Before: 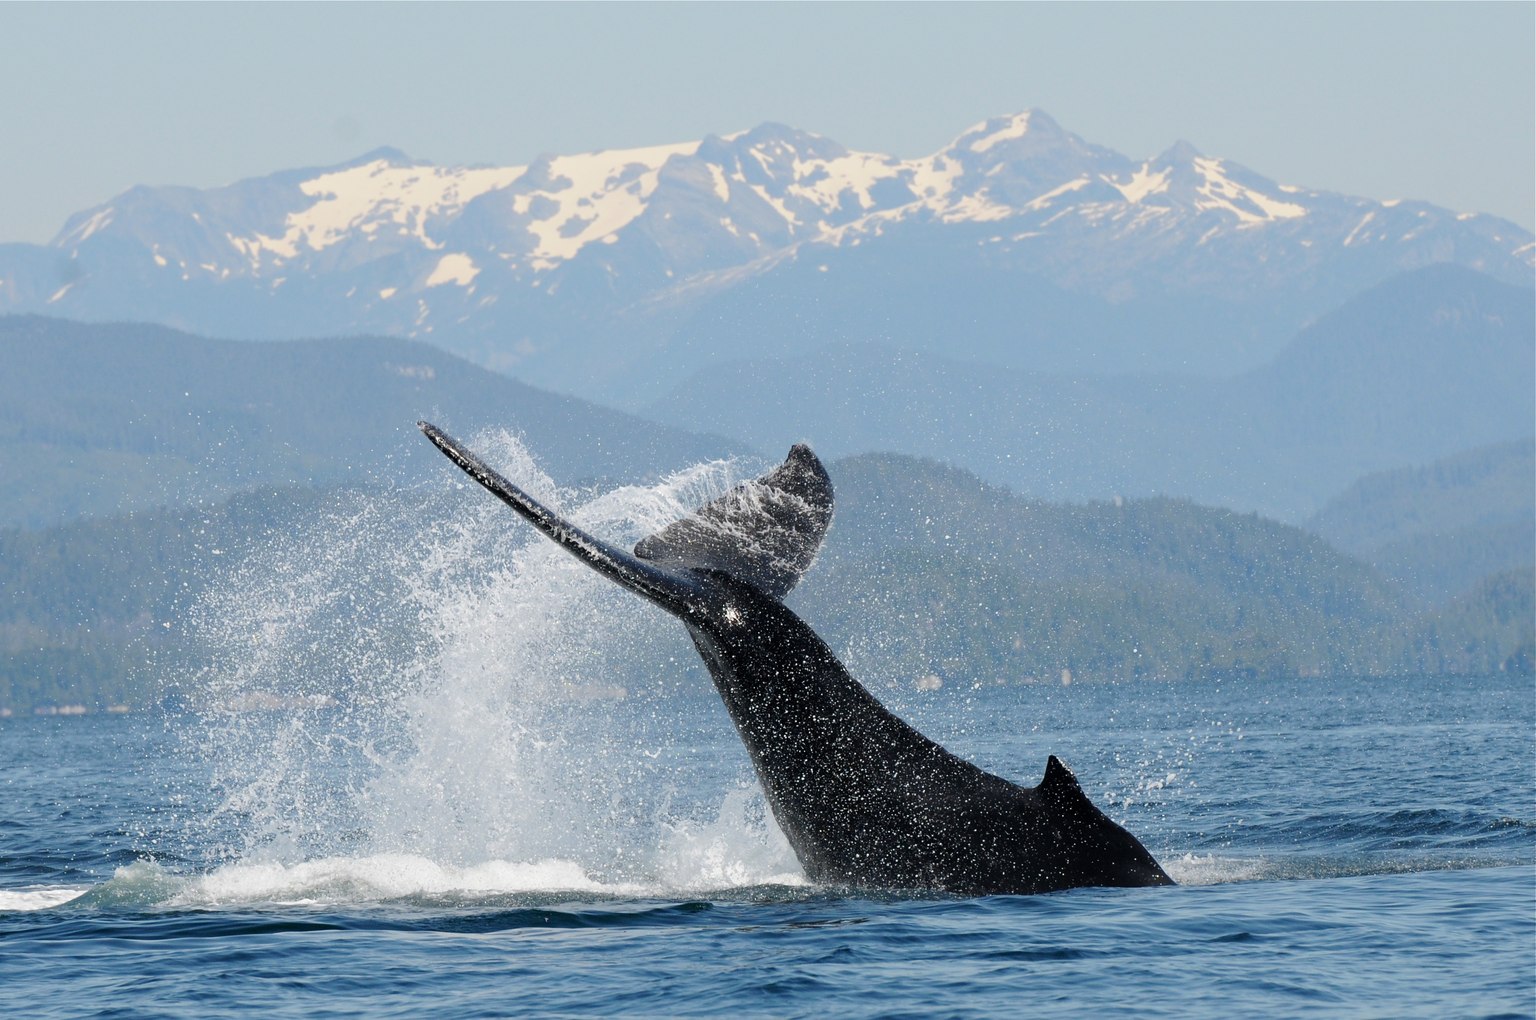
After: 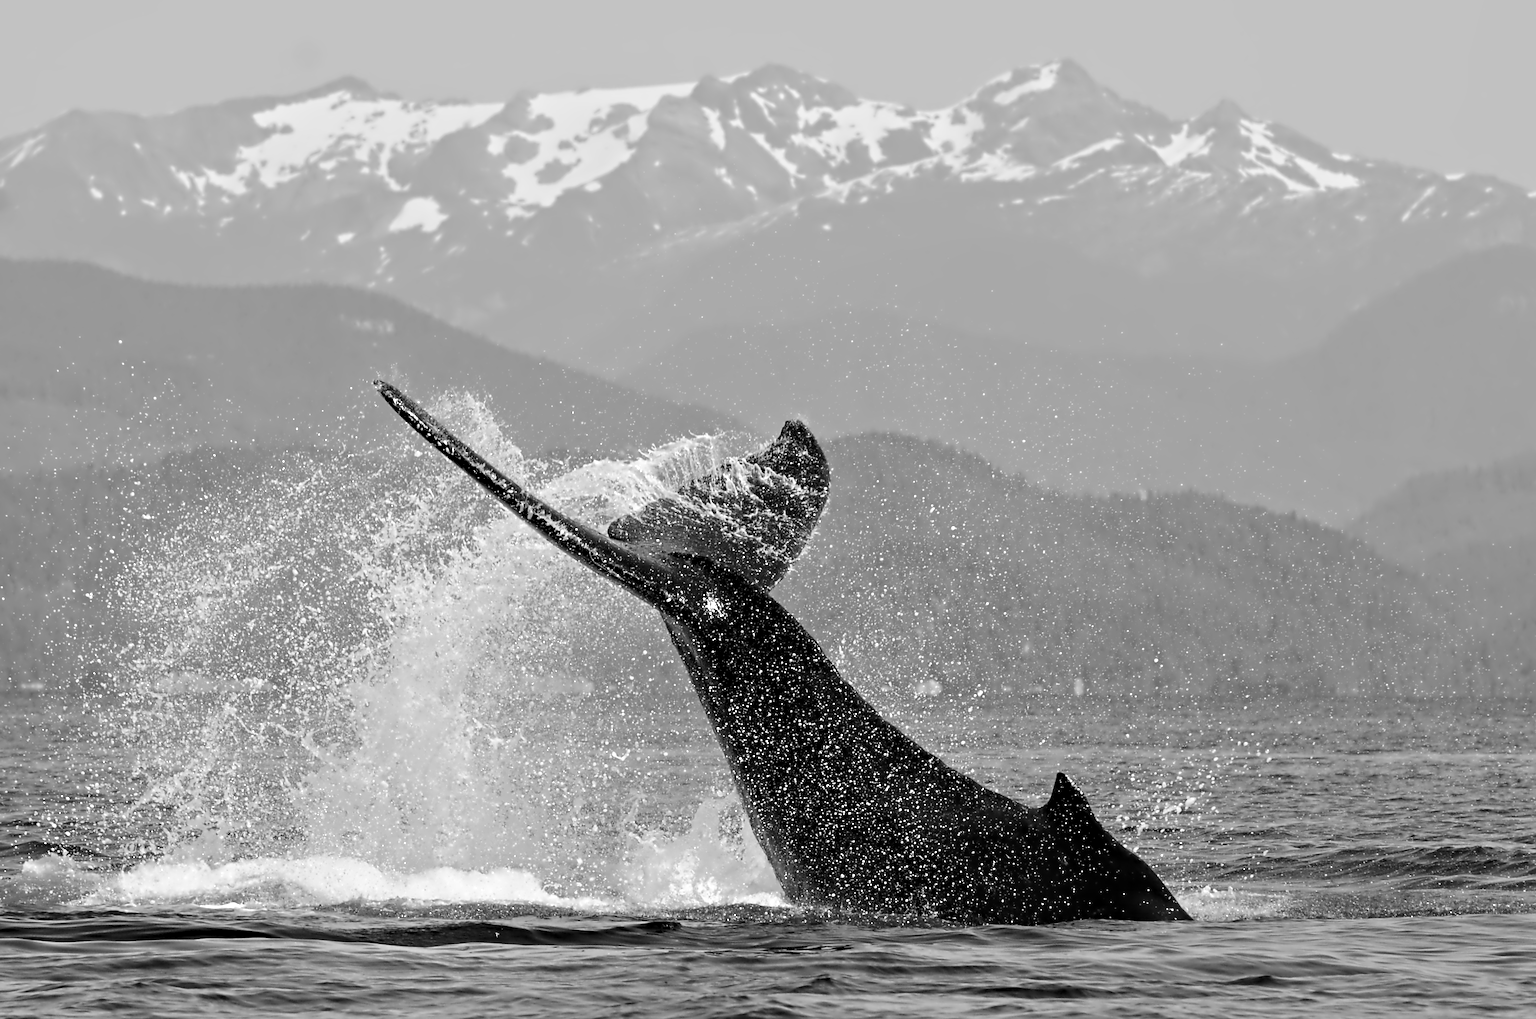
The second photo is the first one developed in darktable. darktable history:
monochrome: on, module defaults
contrast equalizer: octaves 7, y [[0.5, 0.542, 0.583, 0.625, 0.667, 0.708], [0.5 ×6], [0.5 ×6], [0, 0.033, 0.067, 0.1, 0.133, 0.167], [0, 0.05, 0.1, 0.15, 0.2, 0.25]]
crop and rotate: angle -1.96°, left 3.097%, top 4.154%, right 1.586%, bottom 0.529%
